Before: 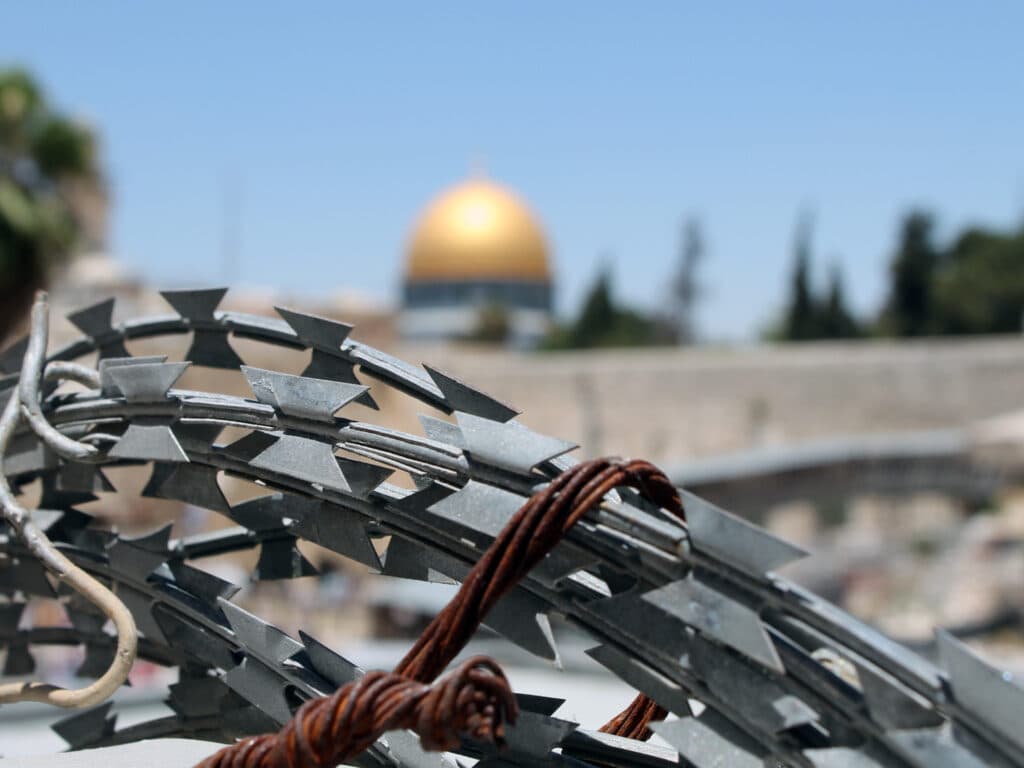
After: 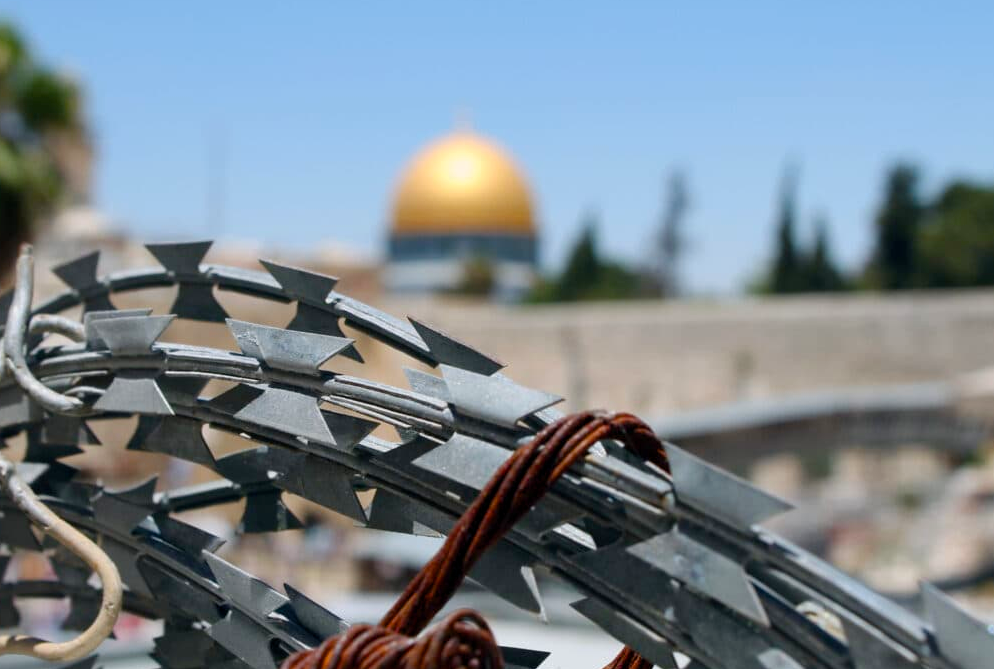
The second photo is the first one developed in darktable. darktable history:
crop: left 1.507%, top 6.147%, right 1.379%, bottom 6.637%
color balance rgb: perceptual saturation grading › global saturation 35%, perceptual saturation grading › highlights -25%, perceptual saturation grading › shadows 25%, global vibrance 10%
